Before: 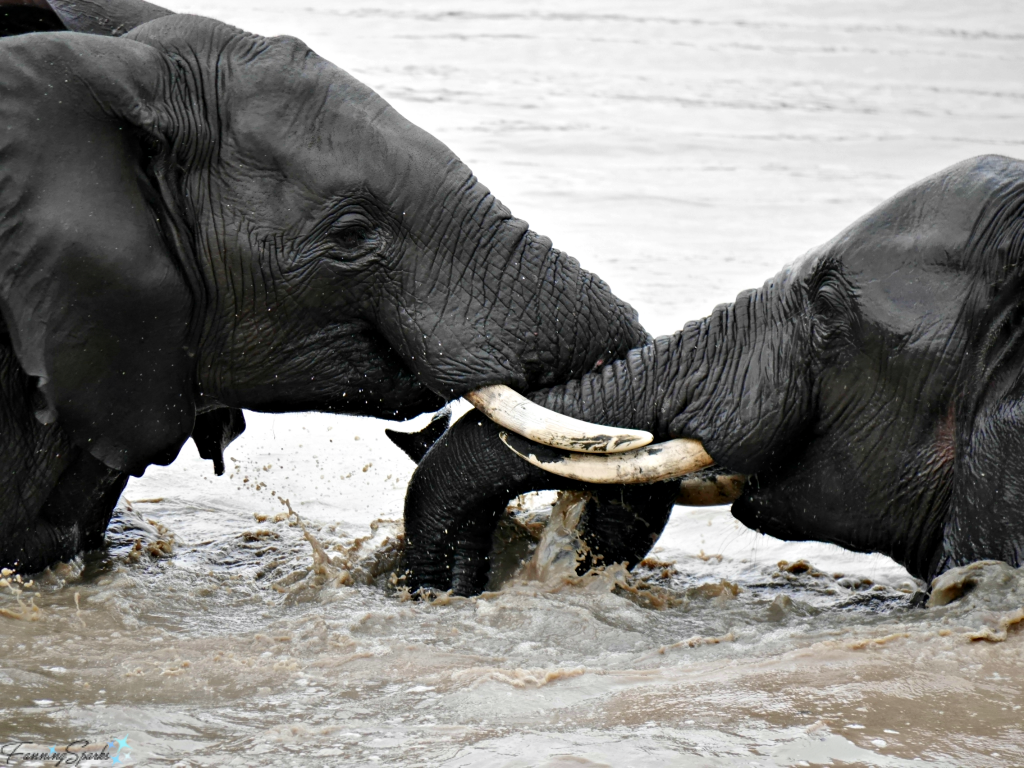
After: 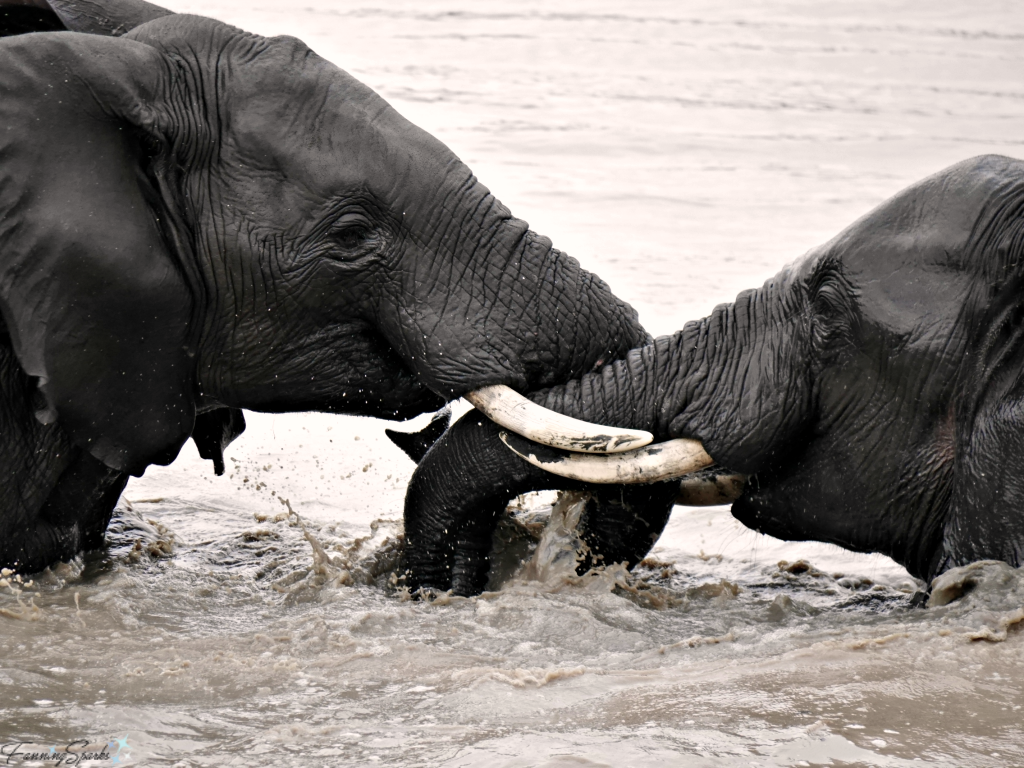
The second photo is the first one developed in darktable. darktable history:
color correction: highlights a* 5.51, highlights b* 5.23, saturation 0.631
